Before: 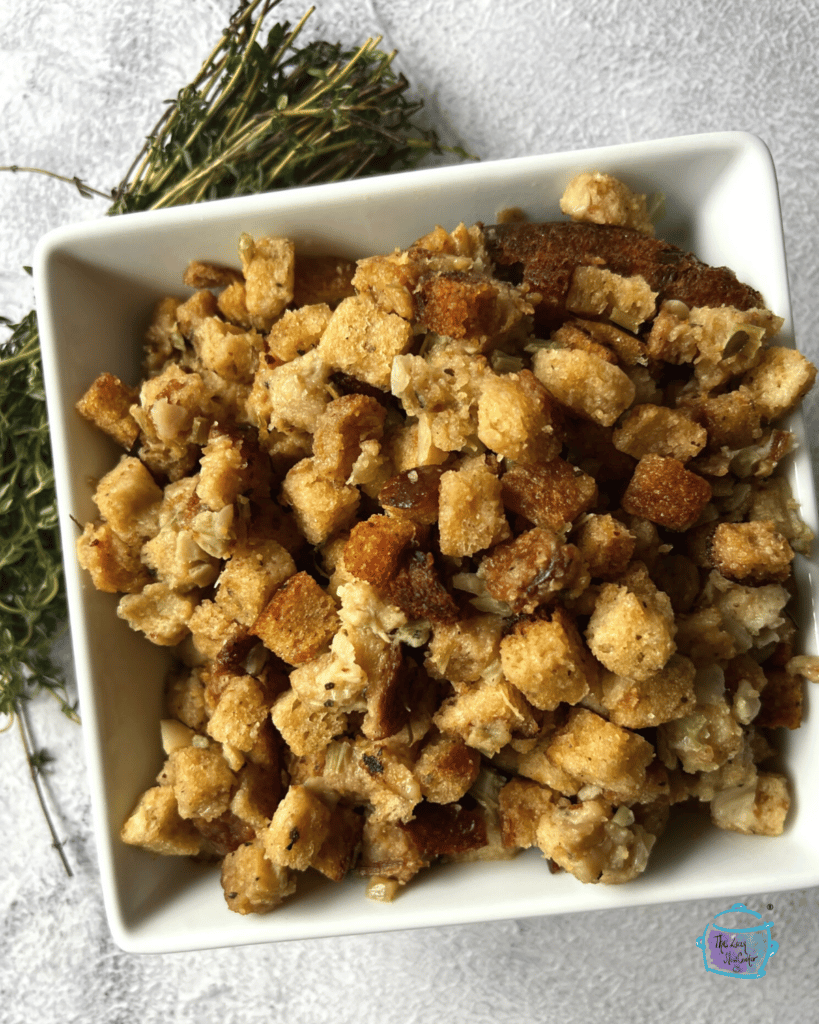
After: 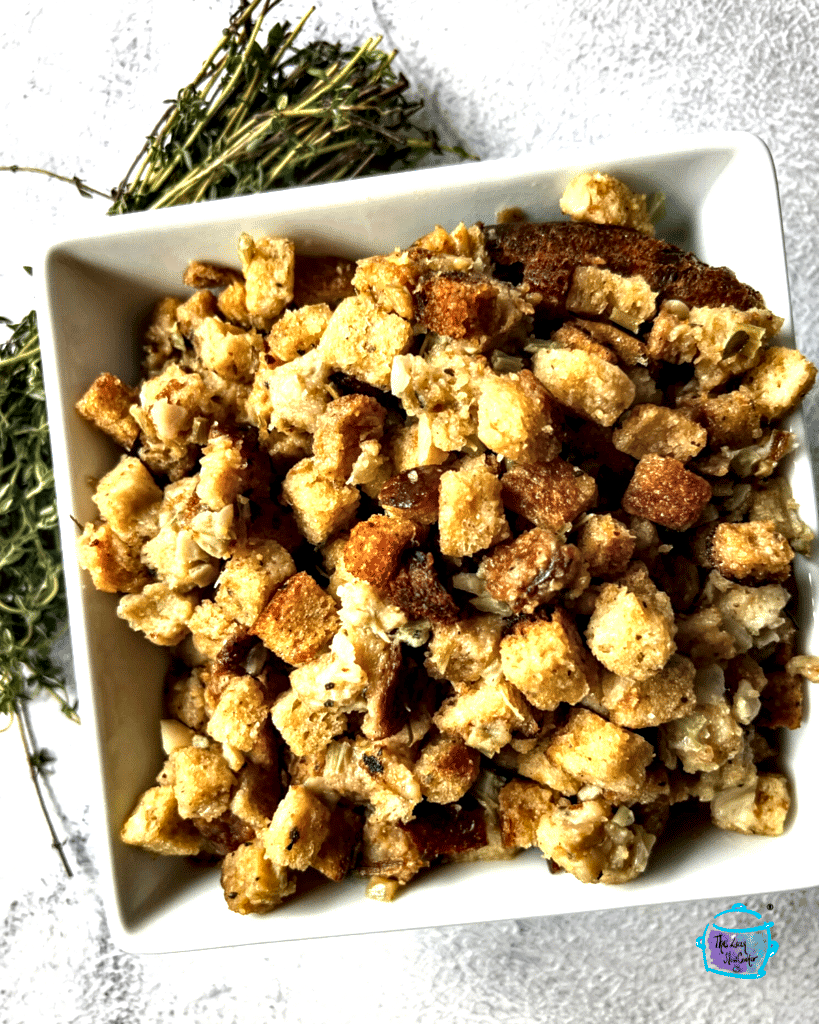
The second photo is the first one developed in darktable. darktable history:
exposure: exposure 0.605 EV, compensate highlight preservation false
contrast equalizer: y [[0.6 ×6], [0.55 ×6], [0 ×6], [0 ×6], [0 ×6]]
local contrast: on, module defaults
